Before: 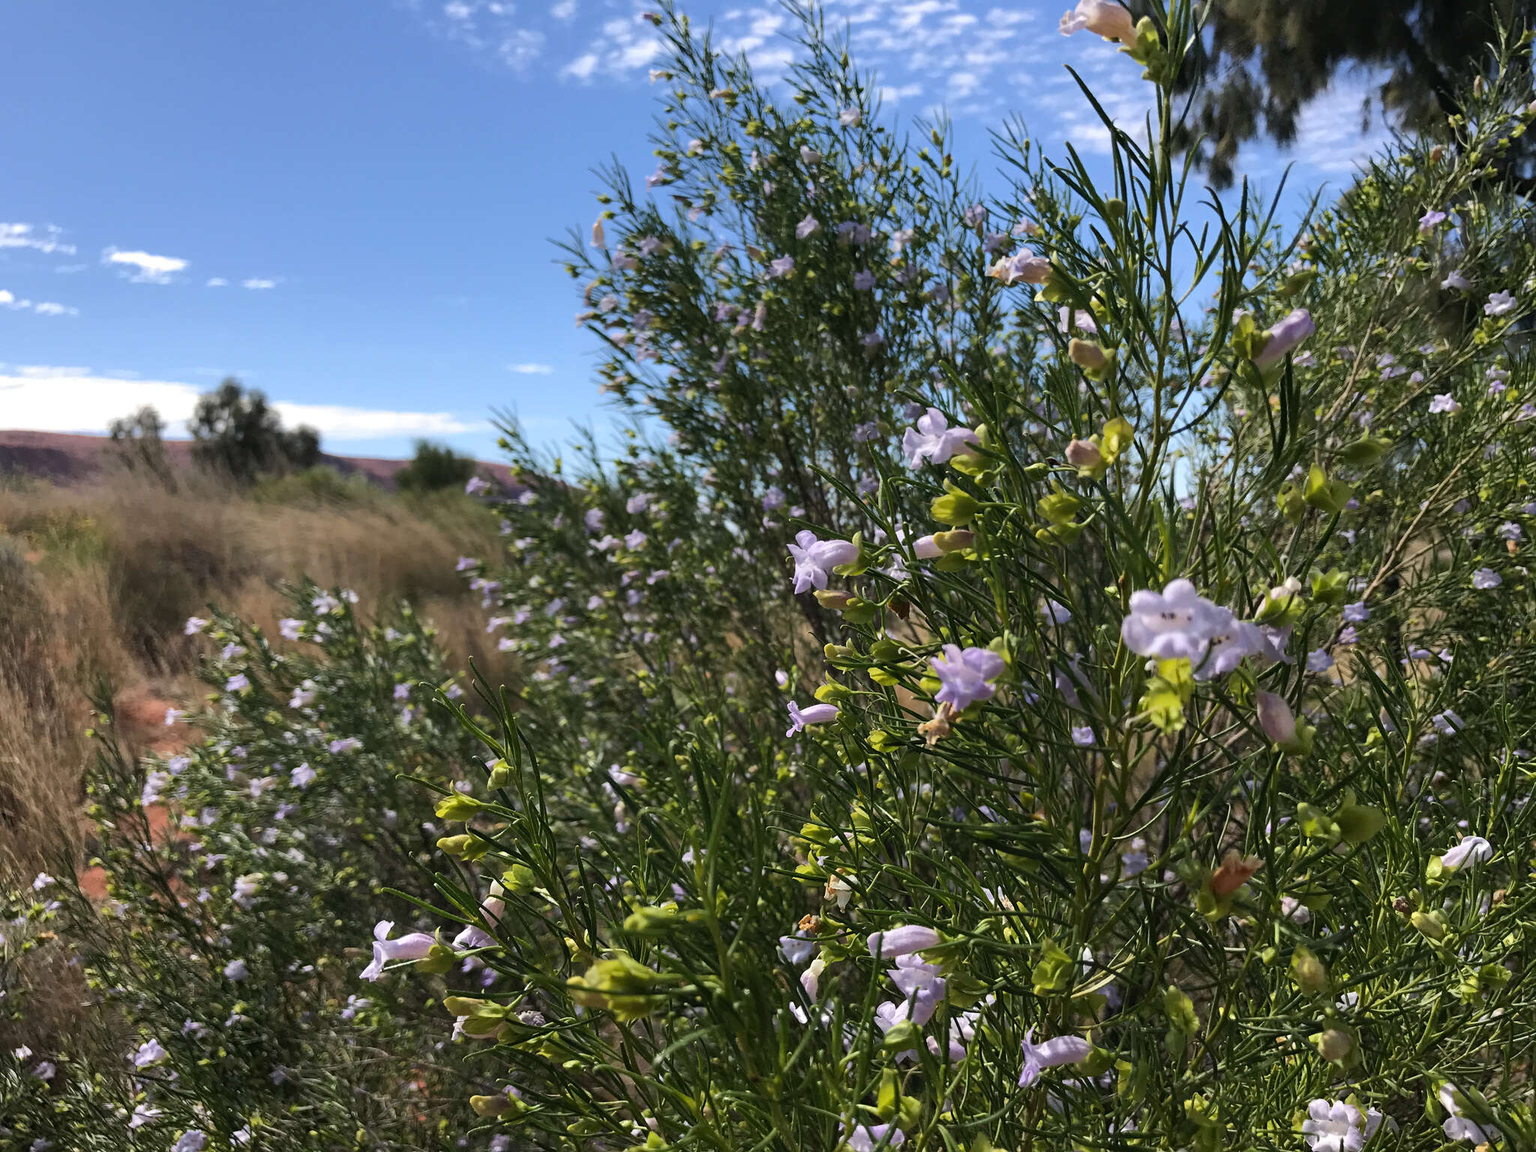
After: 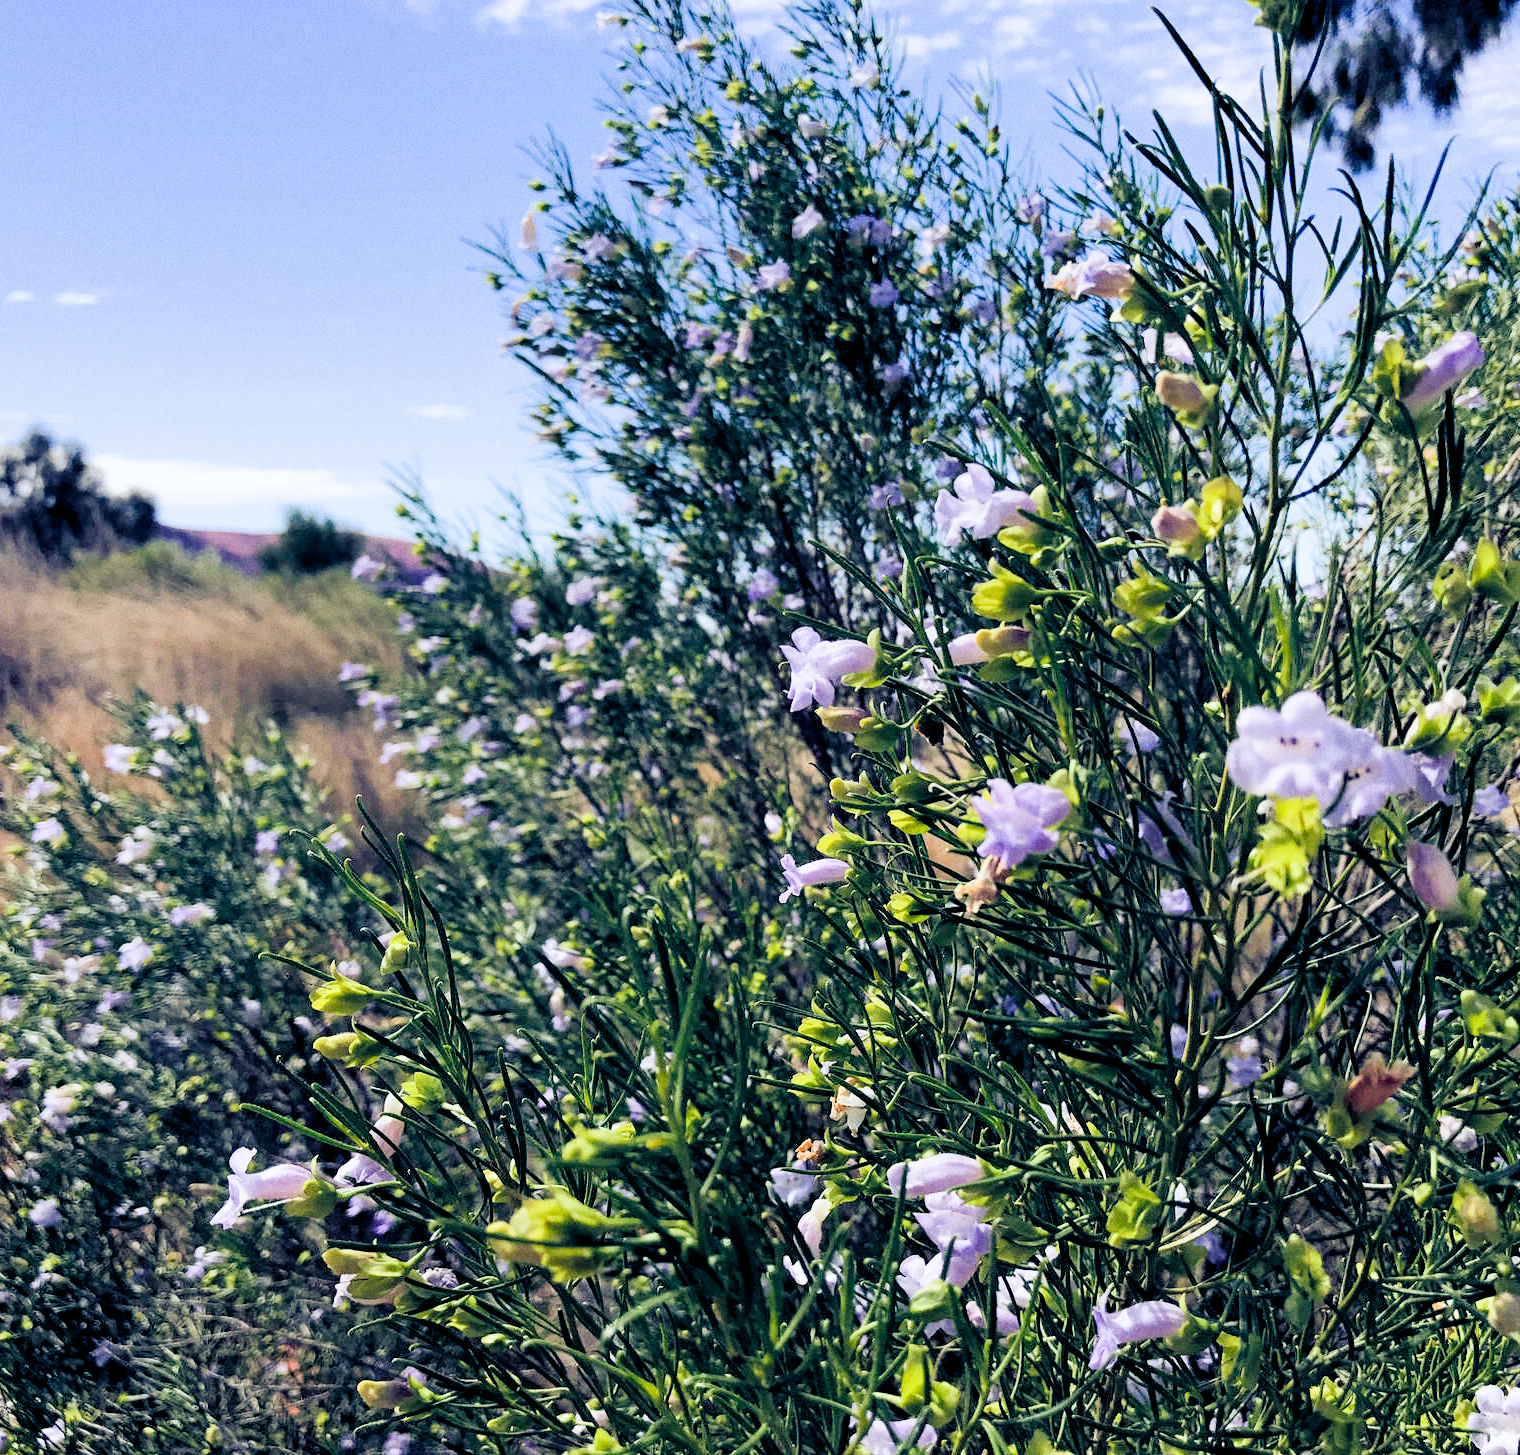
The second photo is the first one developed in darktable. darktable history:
exposure: black level correction 0.001, exposure 0.955 EV, compensate exposure bias true, compensate highlight preservation false
grain: coarseness 0.09 ISO
crop and rotate: left 13.15%, top 5.251%, right 12.609%
filmic rgb: black relative exposure -5 EV, white relative exposure 3.5 EV, hardness 3.19, contrast 1.2, highlights saturation mix -50%
color balance rgb: shadows lift › luminance -41.13%, shadows lift › chroma 14.13%, shadows lift › hue 260°, power › luminance -3.76%, power › chroma 0.56%, power › hue 40.37°, highlights gain › luminance 16.81%, highlights gain › chroma 2.94%, highlights gain › hue 260°, global offset › luminance -0.29%, global offset › chroma 0.31%, global offset › hue 260°, perceptual saturation grading › global saturation 20%, perceptual saturation grading › highlights -13.92%, perceptual saturation grading › shadows 50%
rgb levels: preserve colors sum RGB, levels [[0.038, 0.433, 0.934], [0, 0.5, 1], [0, 0.5, 1]]
